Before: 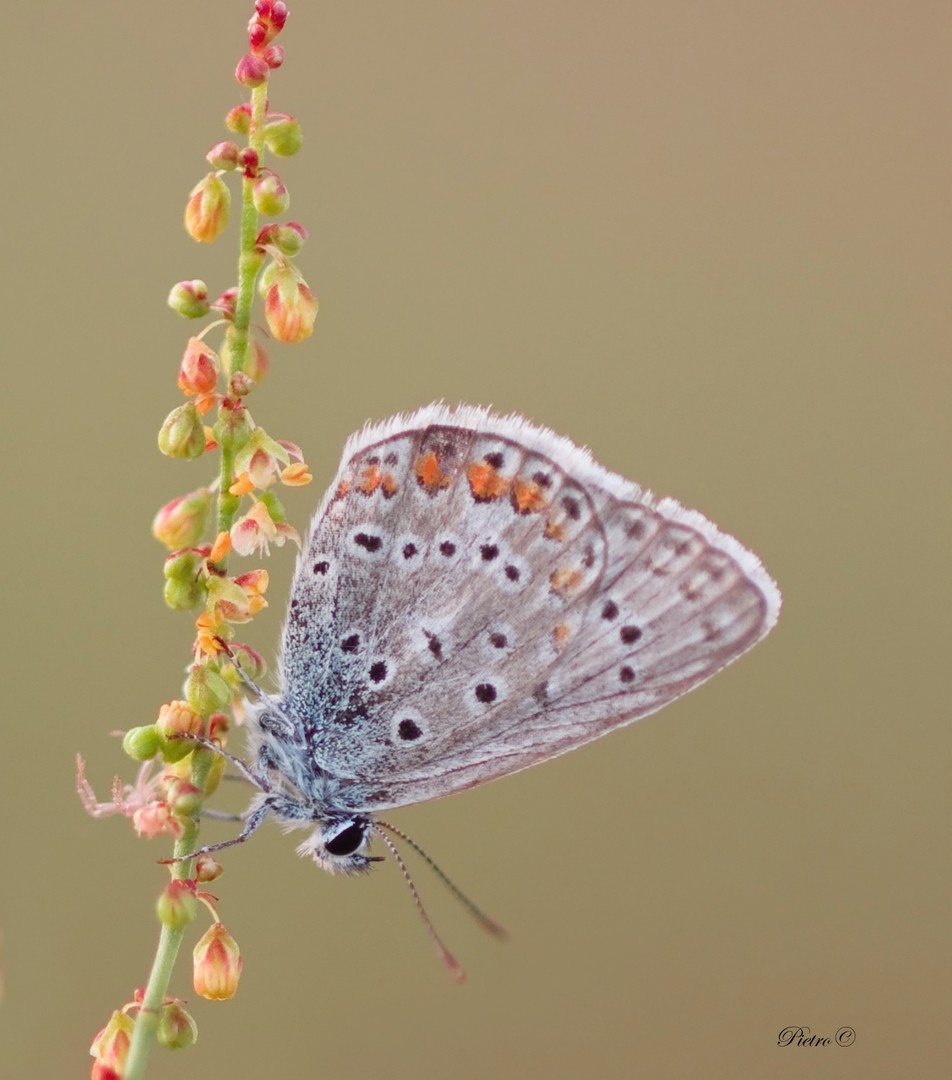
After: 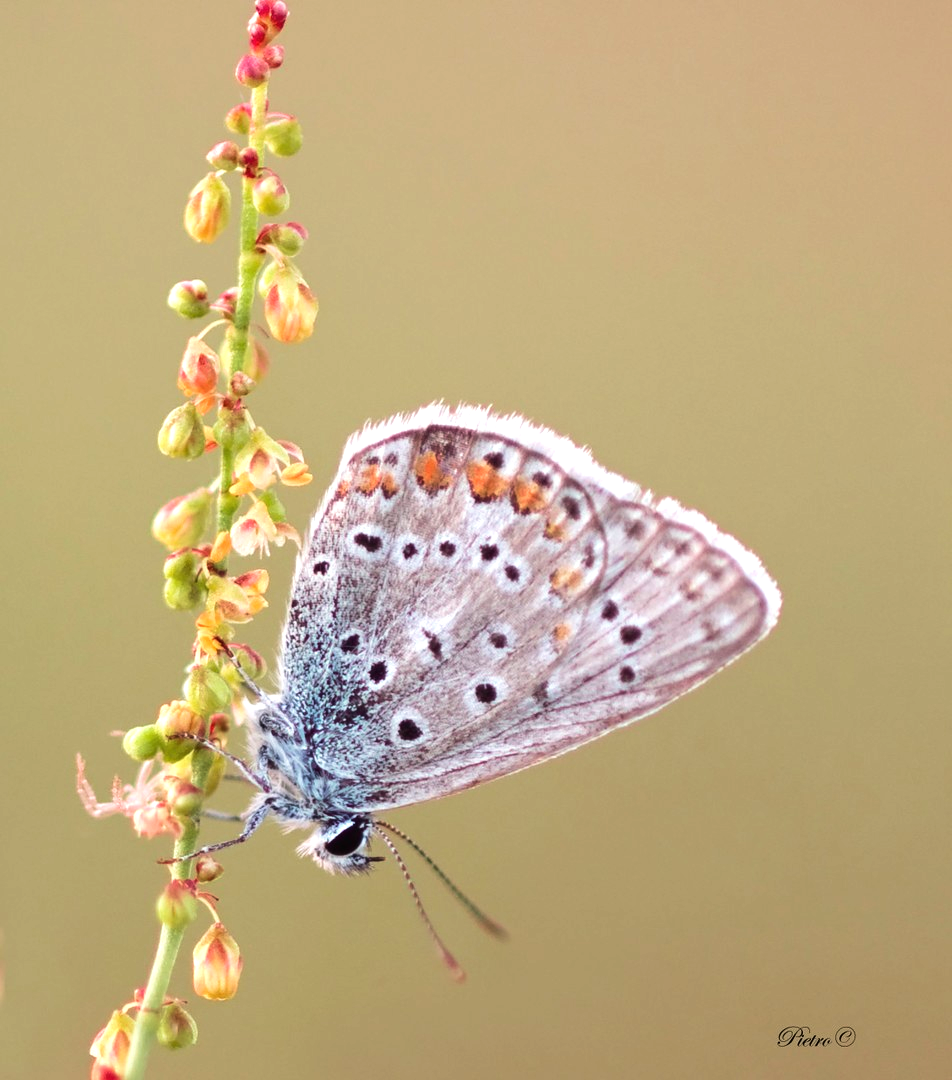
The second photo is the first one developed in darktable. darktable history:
velvia: on, module defaults
tone equalizer: -8 EV -0.75 EV, -7 EV -0.7 EV, -6 EV -0.6 EV, -5 EV -0.4 EV, -3 EV 0.4 EV, -2 EV 0.6 EV, -1 EV 0.7 EV, +0 EV 0.75 EV, edges refinement/feathering 500, mask exposure compensation -1.57 EV, preserve details no
